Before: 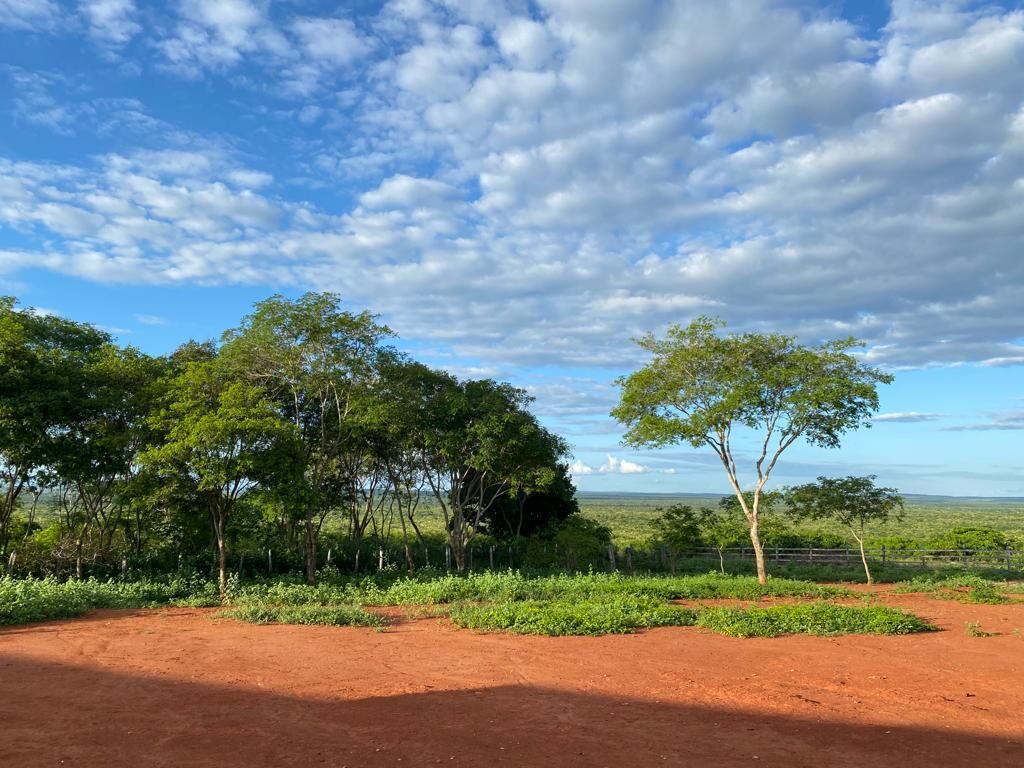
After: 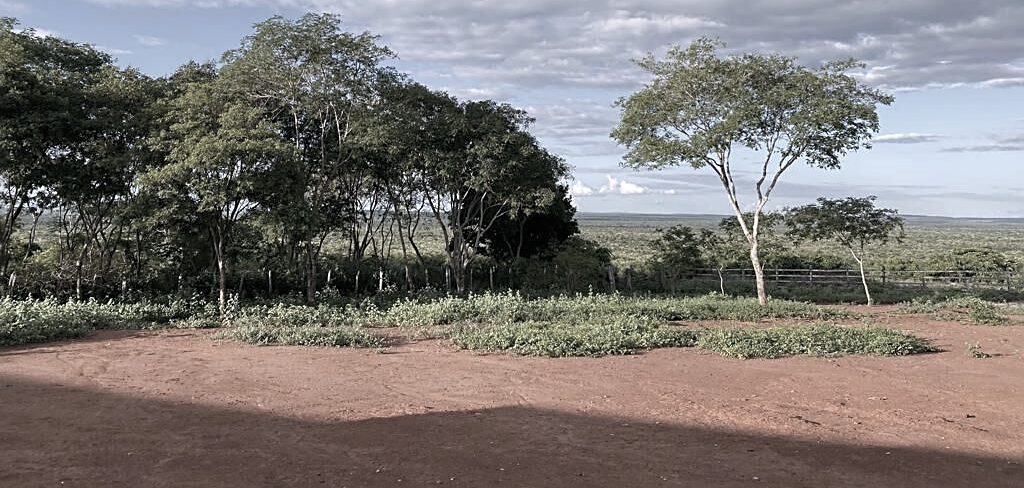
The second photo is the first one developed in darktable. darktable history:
sharpen: on, module defaults
white balance: red 1.066, blue 1.119
crop and rotate: top 36.435%
color correction: saturation 0.3
